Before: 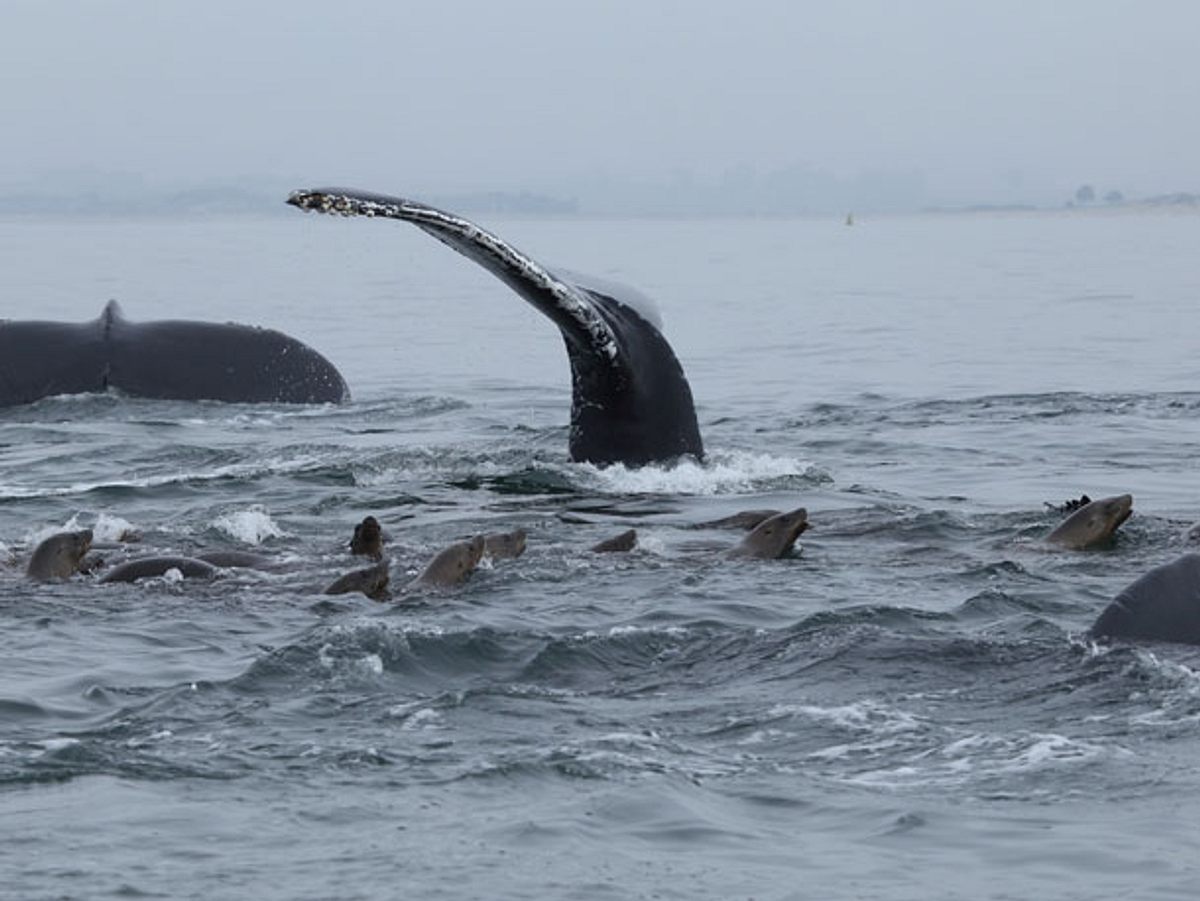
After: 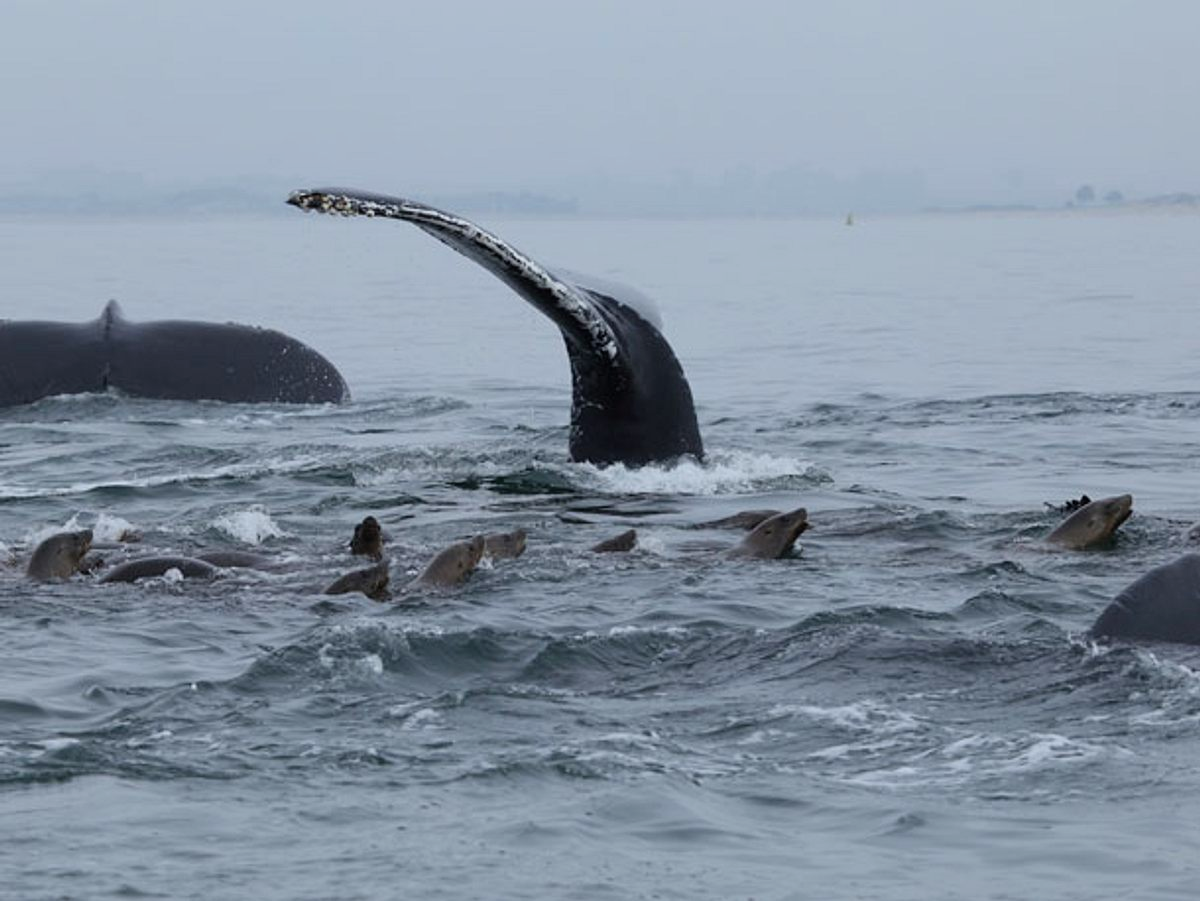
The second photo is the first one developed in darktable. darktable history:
filmic rgb: black relative exposure -11.39 EV, white relative exposure 3.26 EV, hardness 6.82, color science v6 (2022)
color balance rgb: power › hue 214.68°, linear chroma grading › global chroma 15.326%, perceptual saturation grading › global saturation -0.105%
